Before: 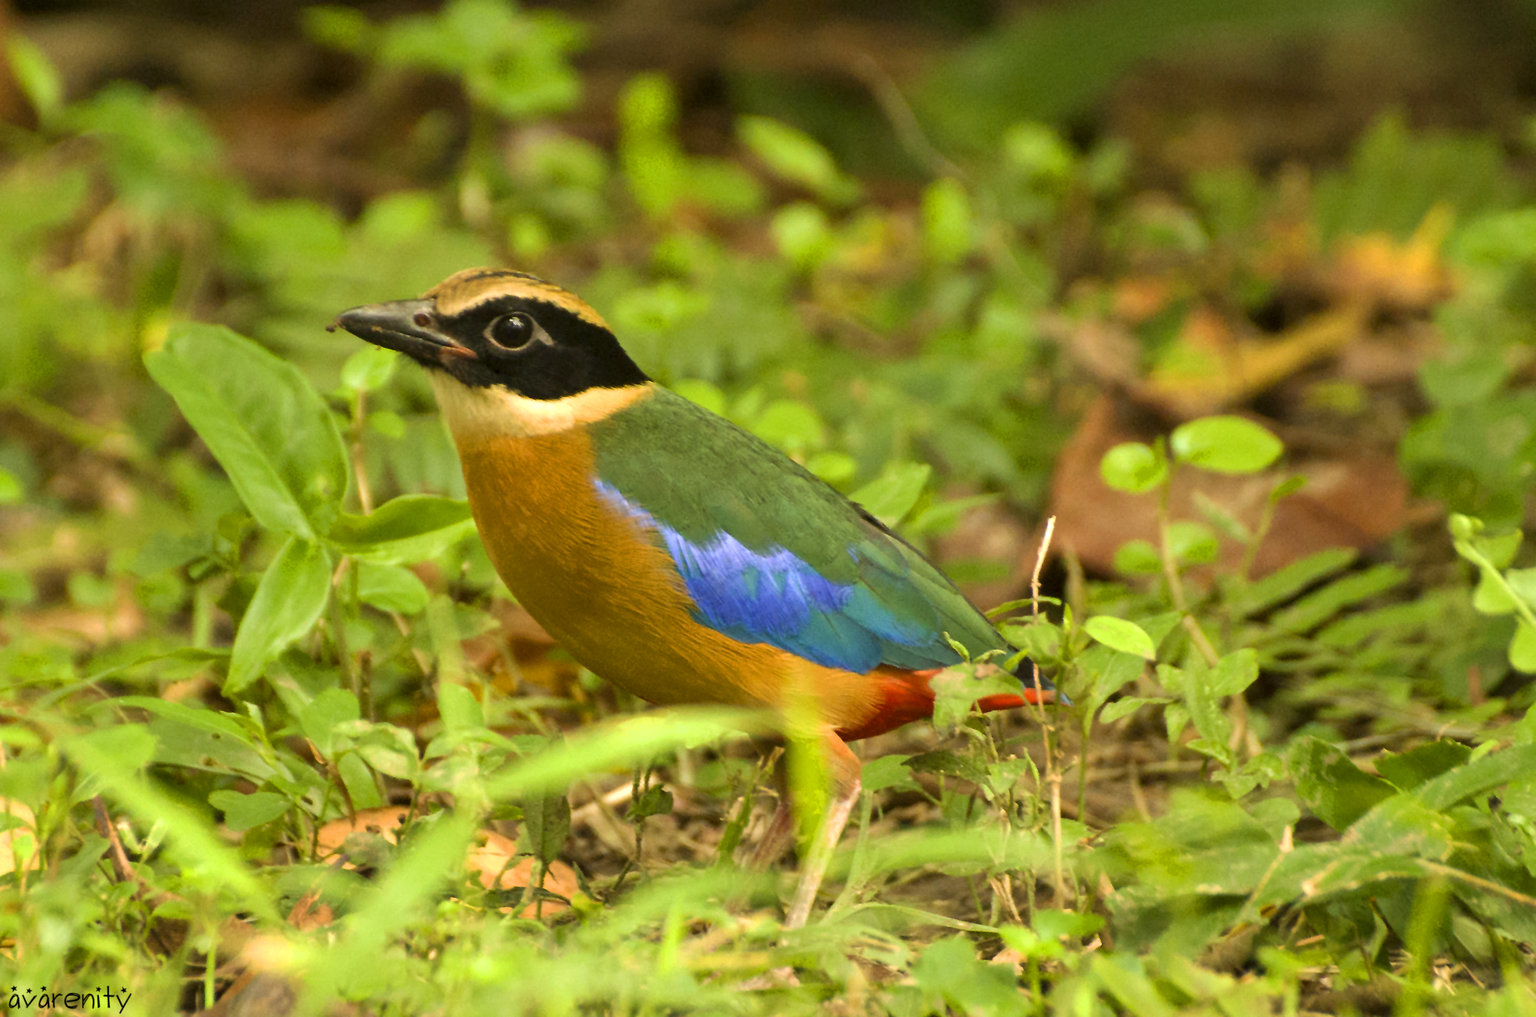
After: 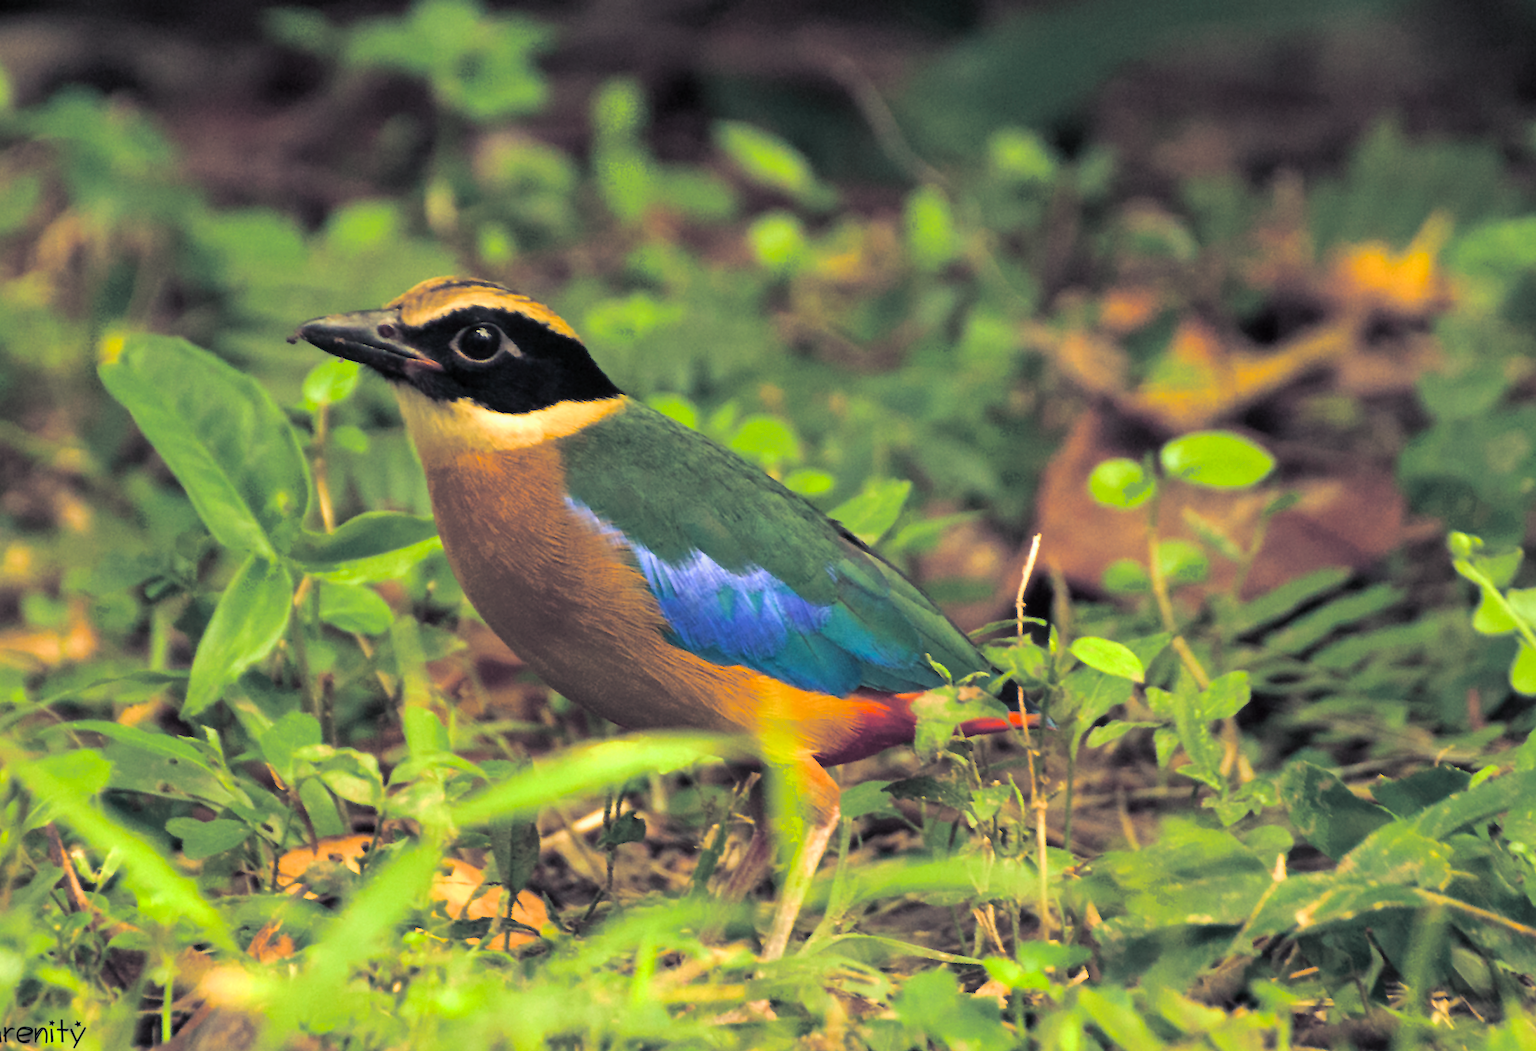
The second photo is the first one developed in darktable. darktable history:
split-toning: shadows › hue 230.4°
crop and rotate: left 3.238%
